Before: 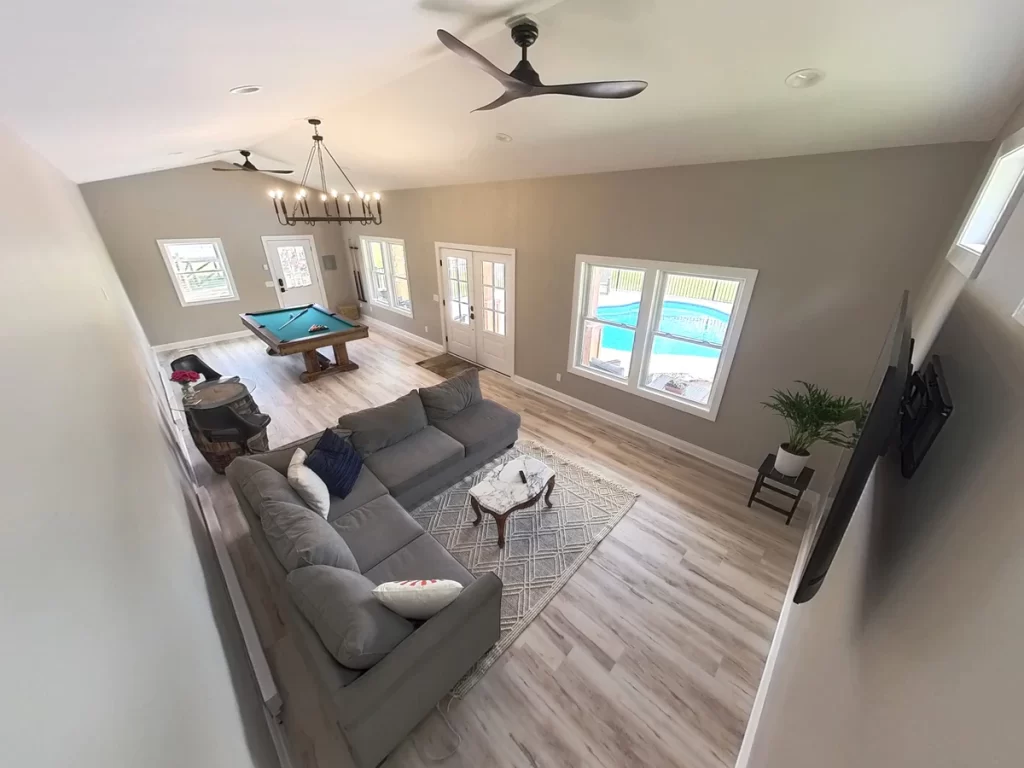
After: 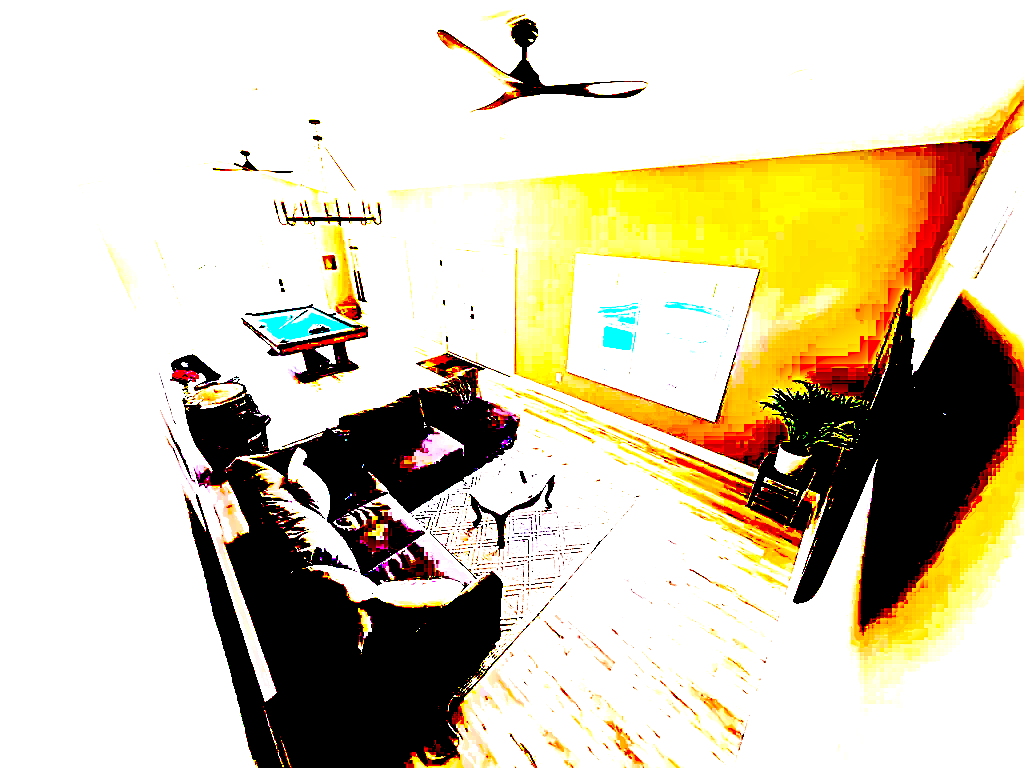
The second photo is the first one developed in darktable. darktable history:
exposure: black level correction 0.099, exposure 2.901 EV, compensate exposure bias true, compensate highlight preservation false
shadows and highlights: radius 120.16, shadows 21.54, white point adjustment -9.68, highlights -13.82, soften with gaussian
sharpen: amount 0.541
haze removal: strength 0.277, distance 0.257, compatibility mode true, adaptive false
